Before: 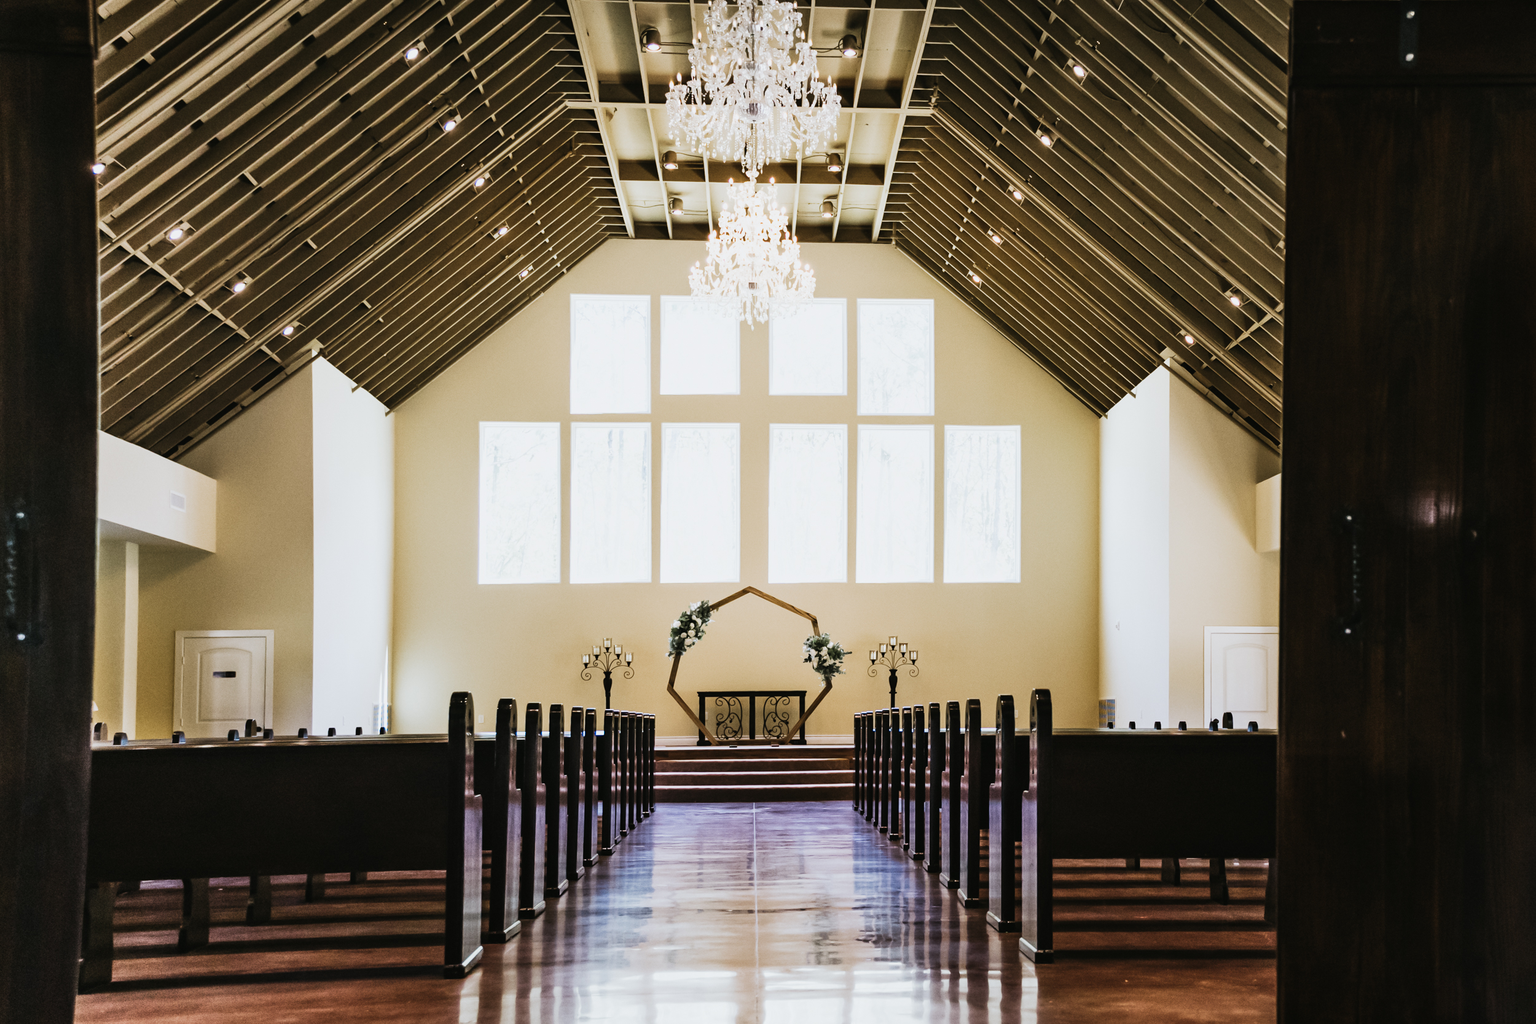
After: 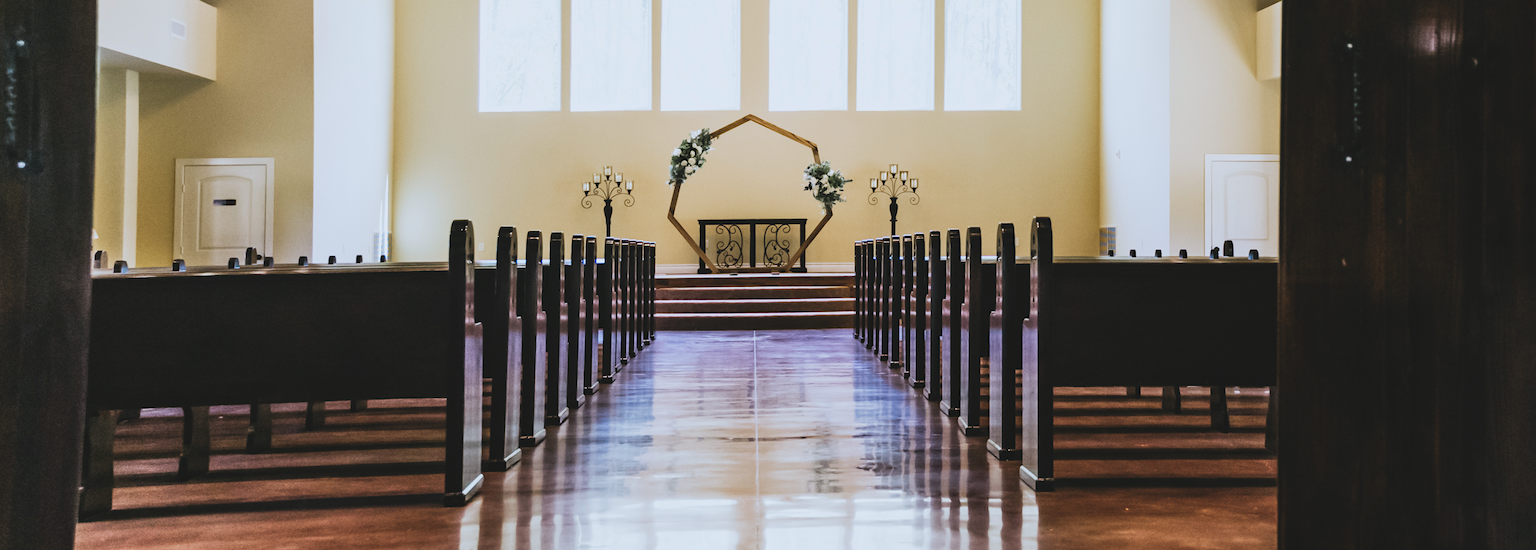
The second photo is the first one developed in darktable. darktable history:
crop and rotate: top 46.237%
contrast brightness saturation: contrast -0.1, brightness 0.05, saturation 0.08
color calibration: x 0.355, y 0.367, temperature 4700.38 K
